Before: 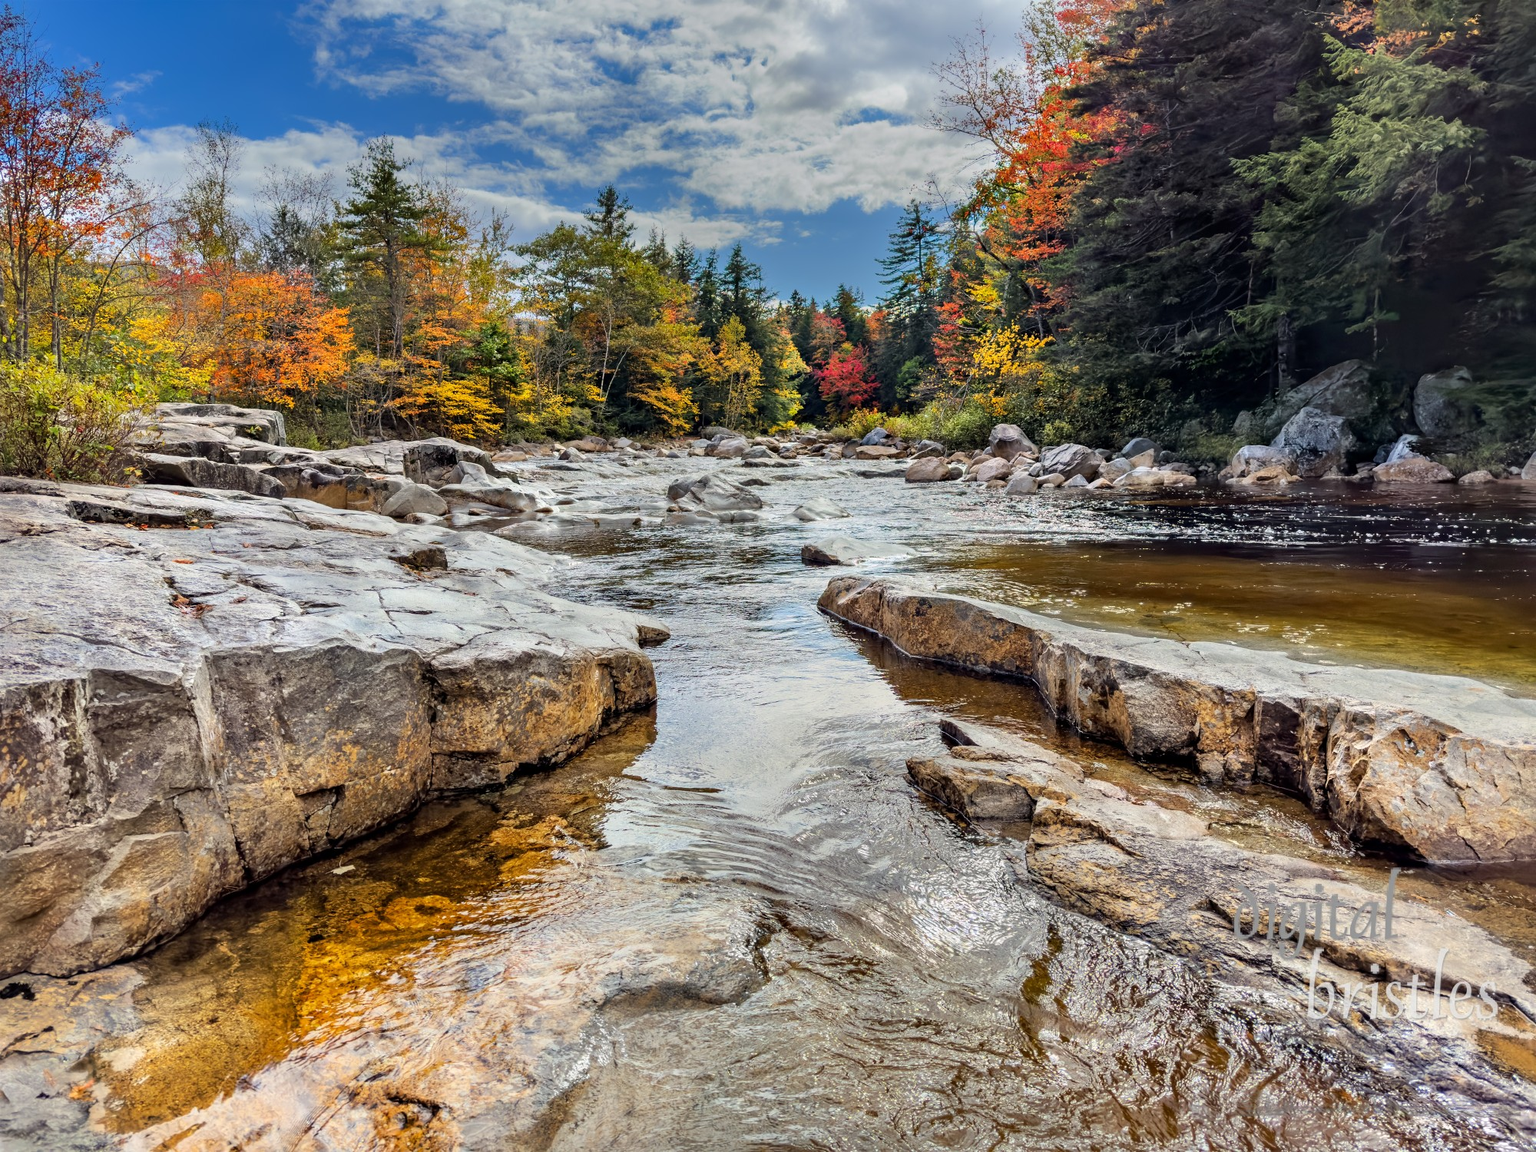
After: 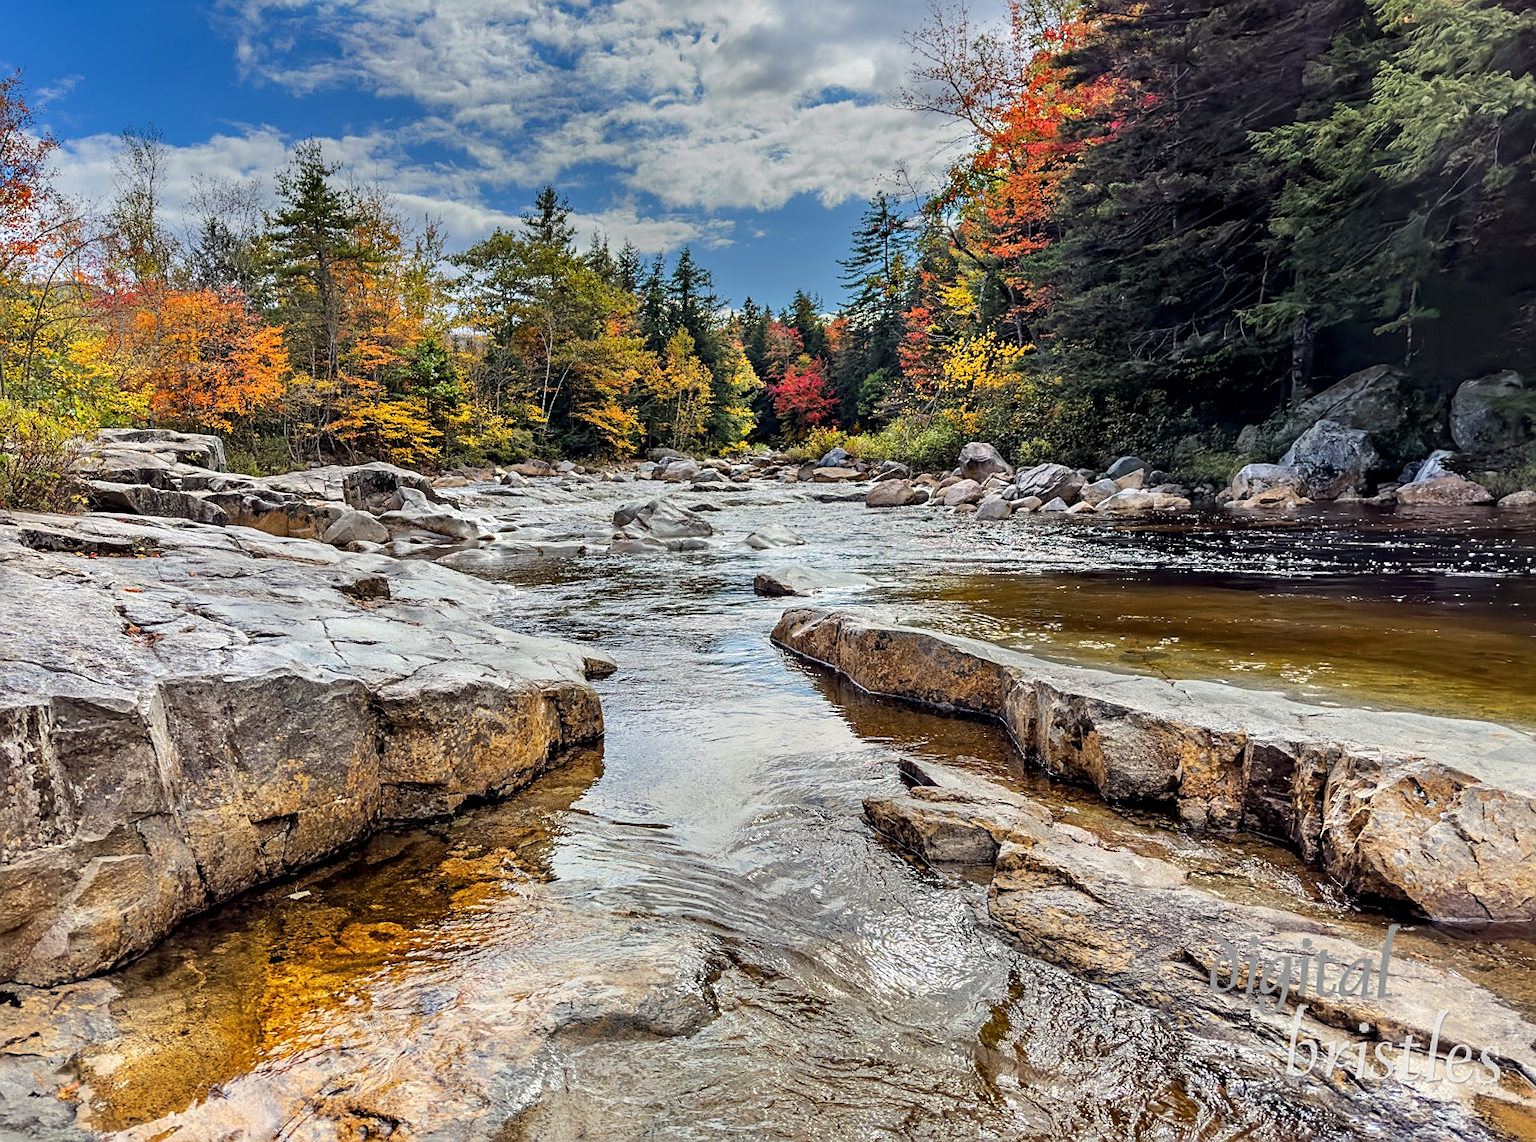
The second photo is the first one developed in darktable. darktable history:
sharpen: on, module defaults
rotate and perspective: rotation 0.062°, lens shift (vertical) 0.115, lens shift (horizontal) -0.133, crop left 0.047, crop right 0.94, crop top 0.061, crop bottom 0.94
local contrast: highlights 100%, shadows 100%, detail 120%, midtone range 0.2
